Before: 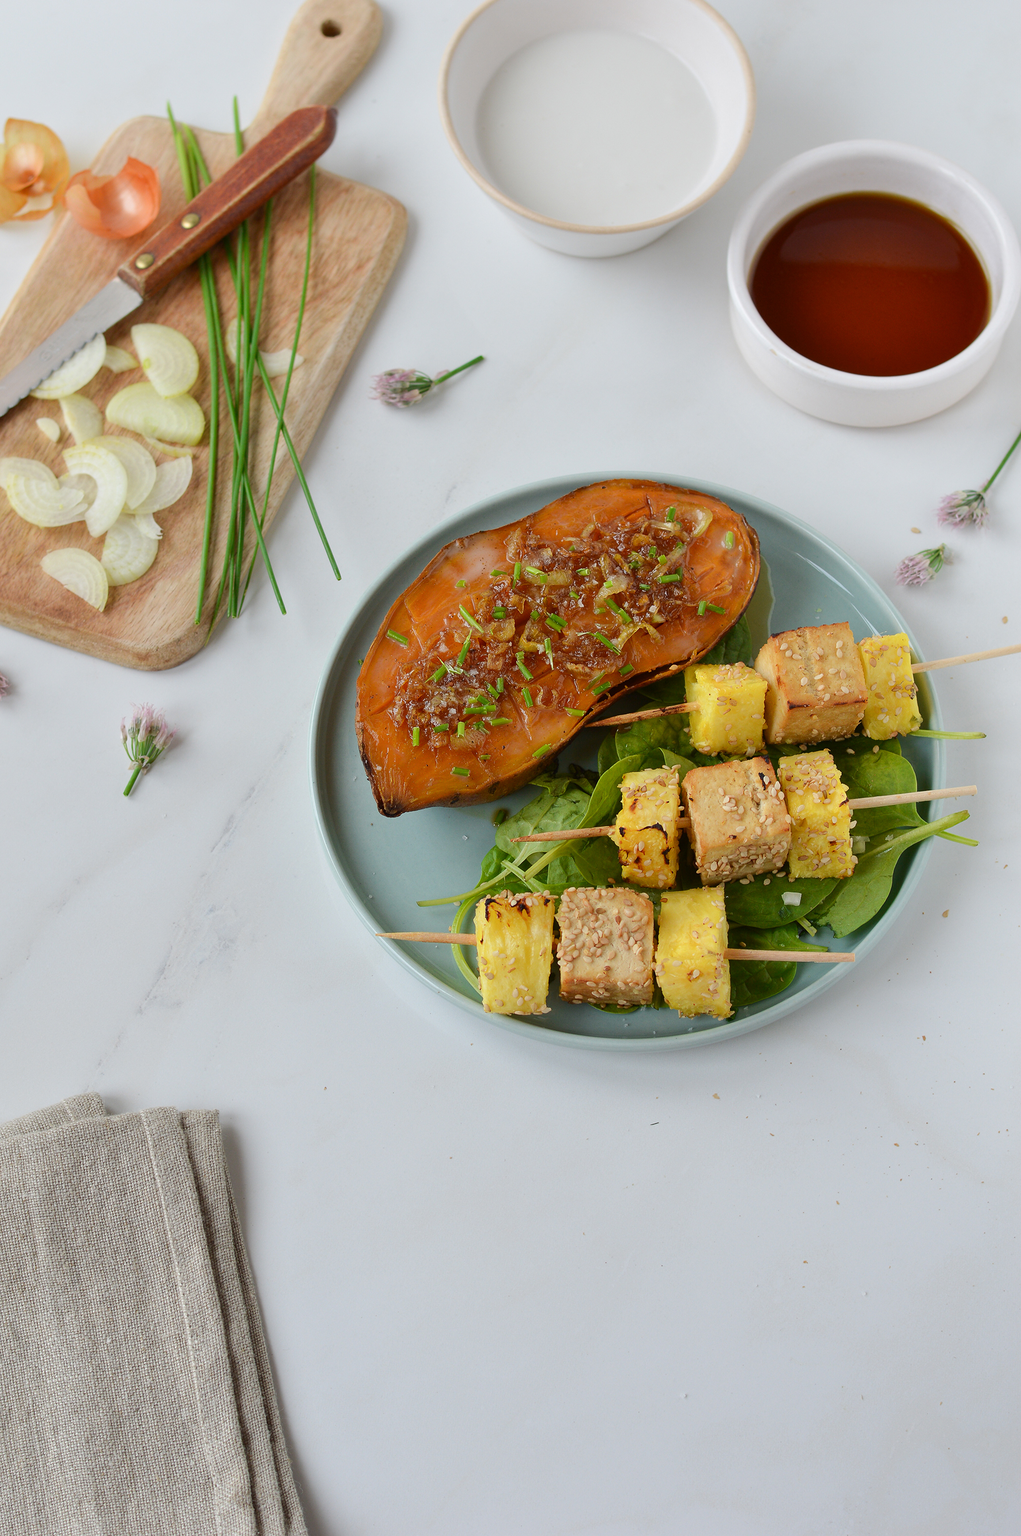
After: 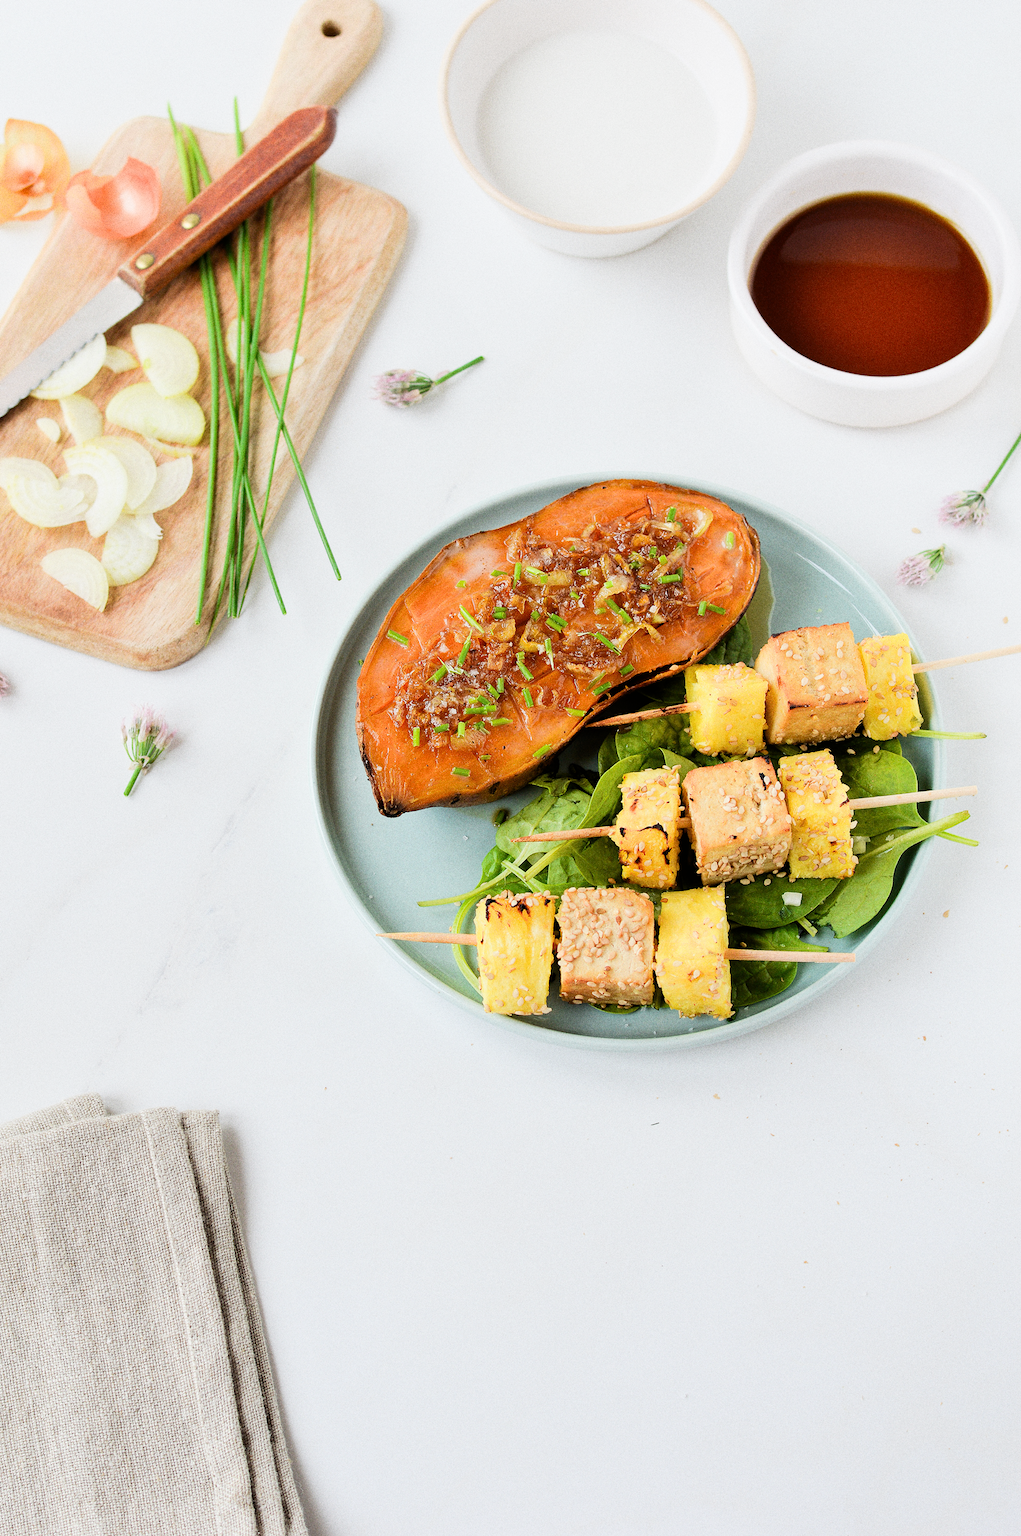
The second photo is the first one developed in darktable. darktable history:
exposure: exposure 1 EV, compensate highlight preservation false
grain: coarseness 0.09 ISO, strength 40%
filmic rgb: black relative exposure -5 EV, hardness 2.88, contrast 1.3, highlights saturation mix -30%
